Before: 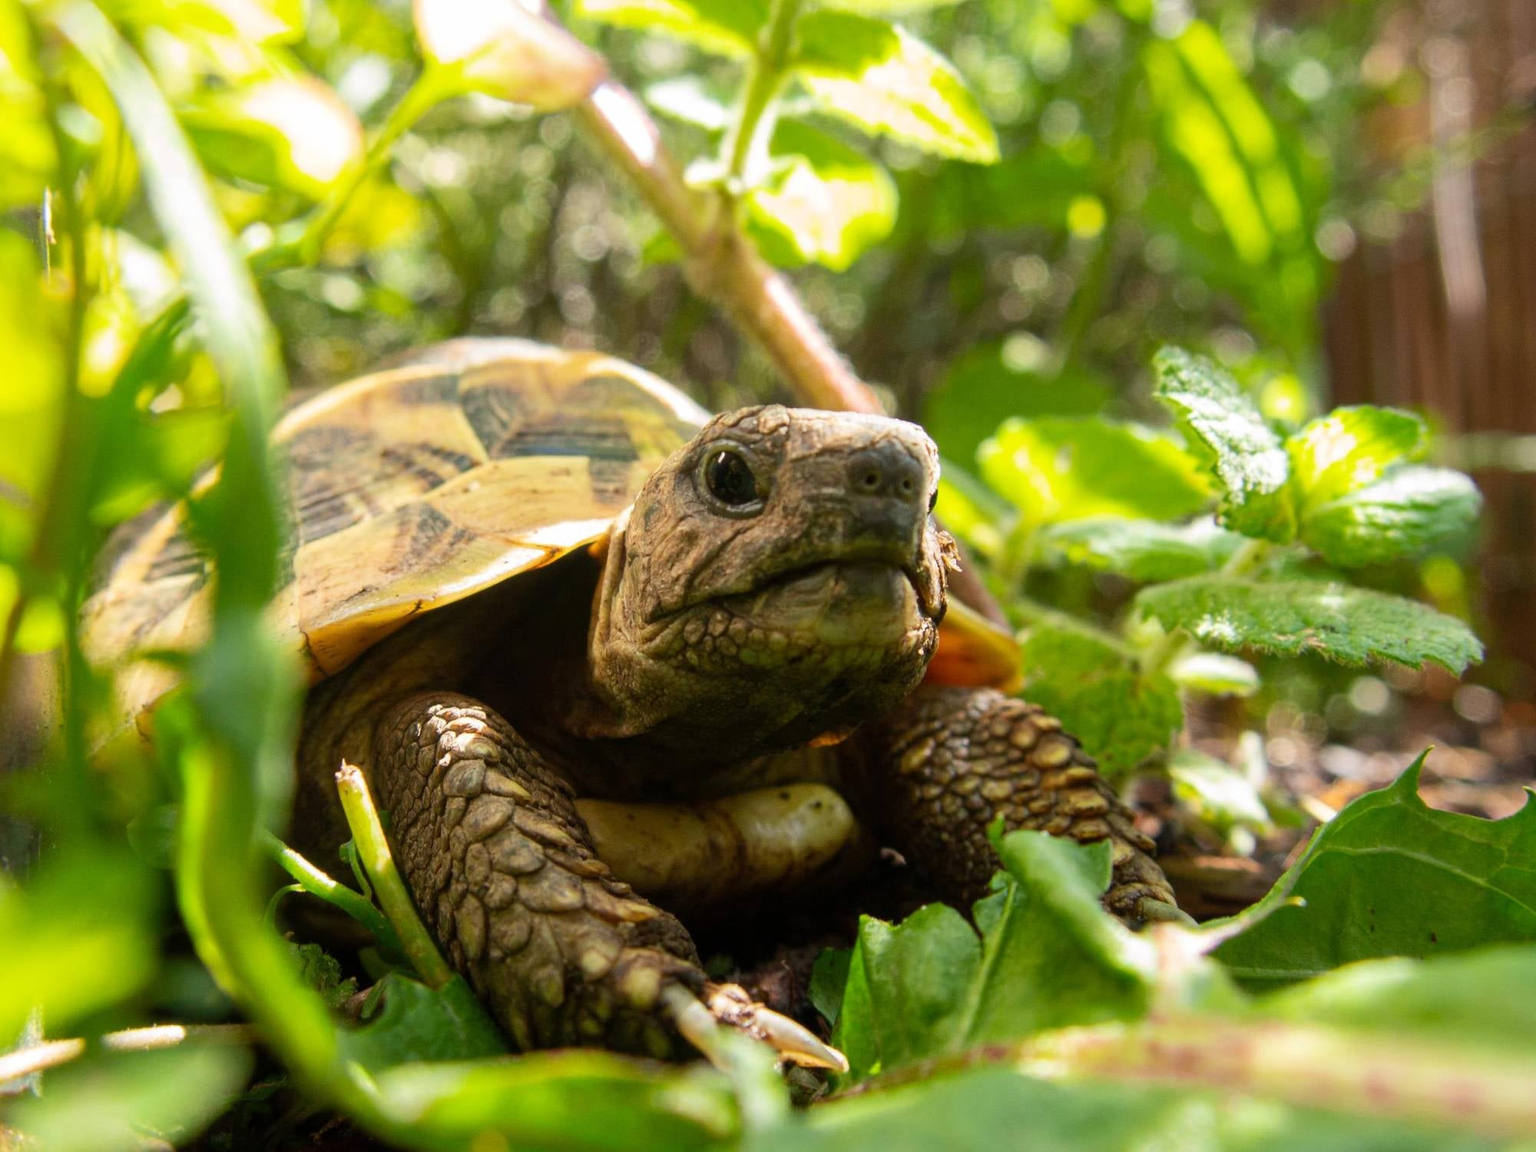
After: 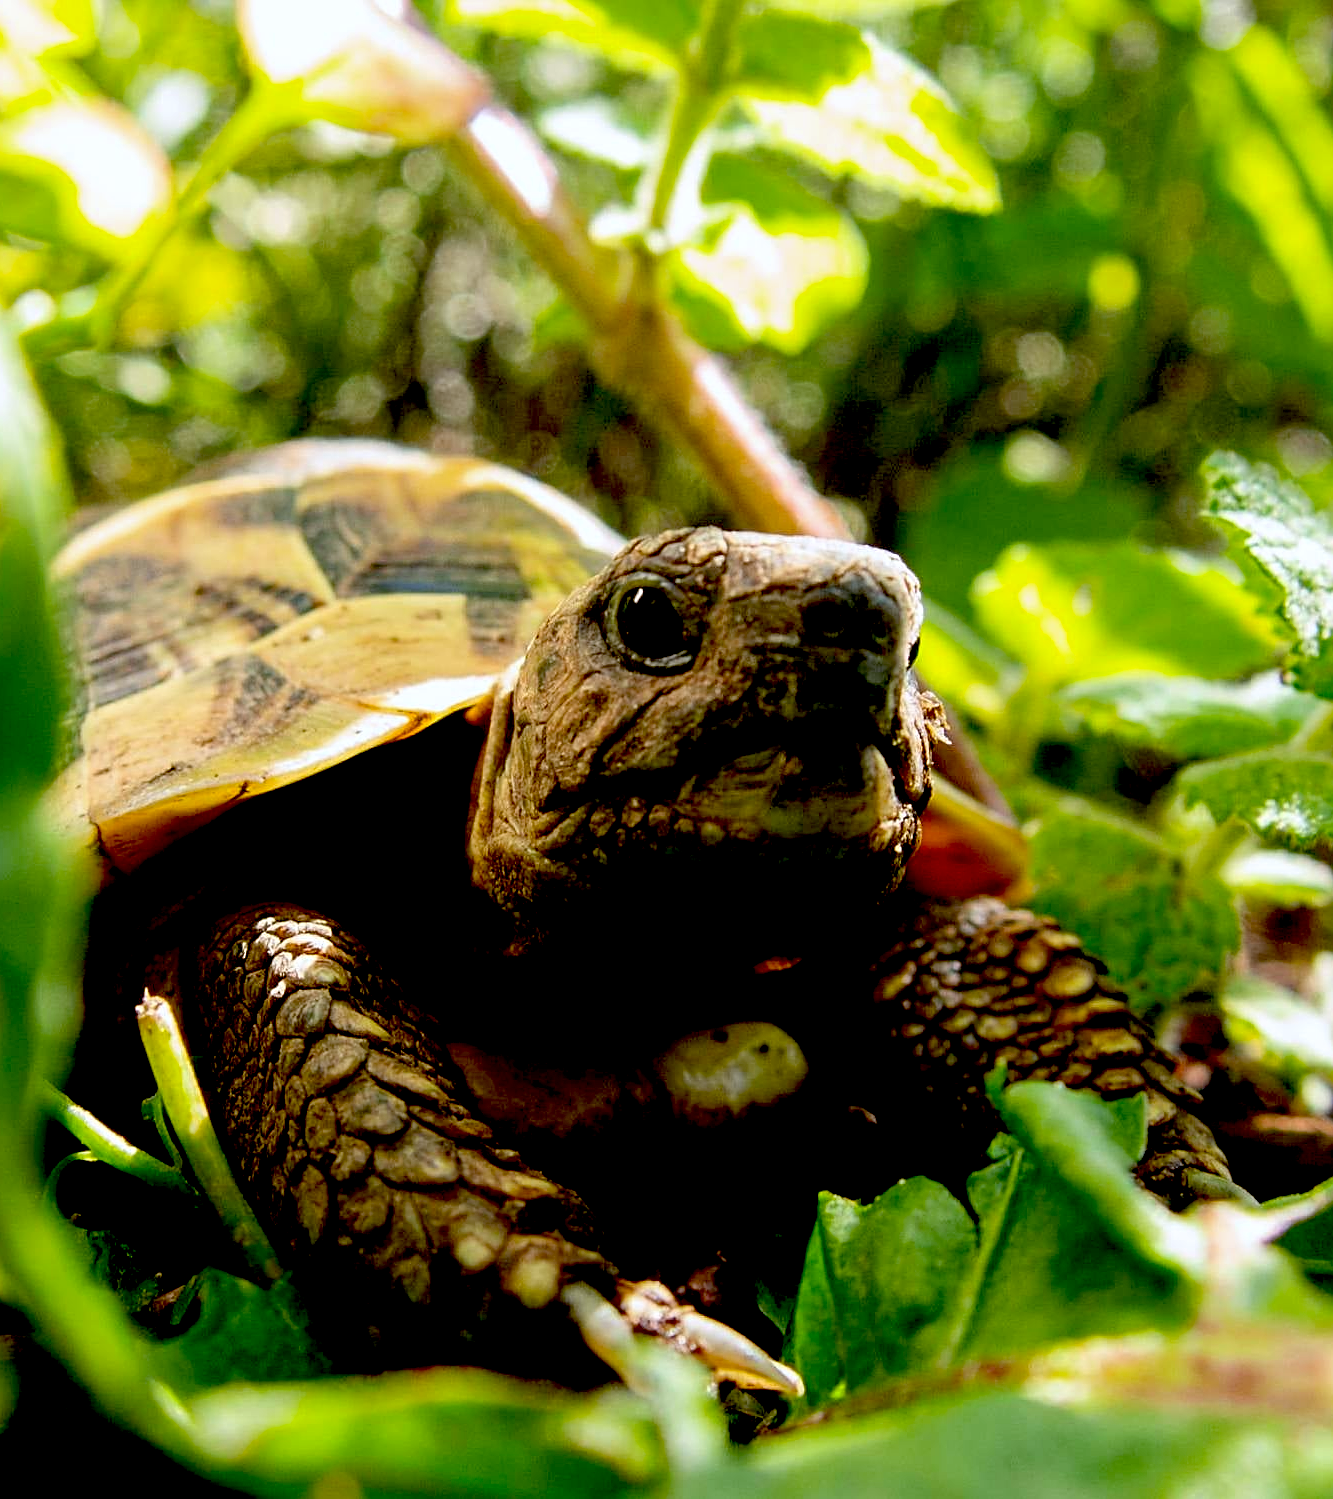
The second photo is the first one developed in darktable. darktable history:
white balance: red 0.976, blue 1.04
sharpen: on, module defaults
exposure: black level correction 0.056, compensate highlight preservation false
crop and rotate: left 15.055%, right 18.278%
tone equalizer: -7 EV 0.13 EV, smoothing diameter 25%, edges refinement/feathering 10, preserve details guided filter
